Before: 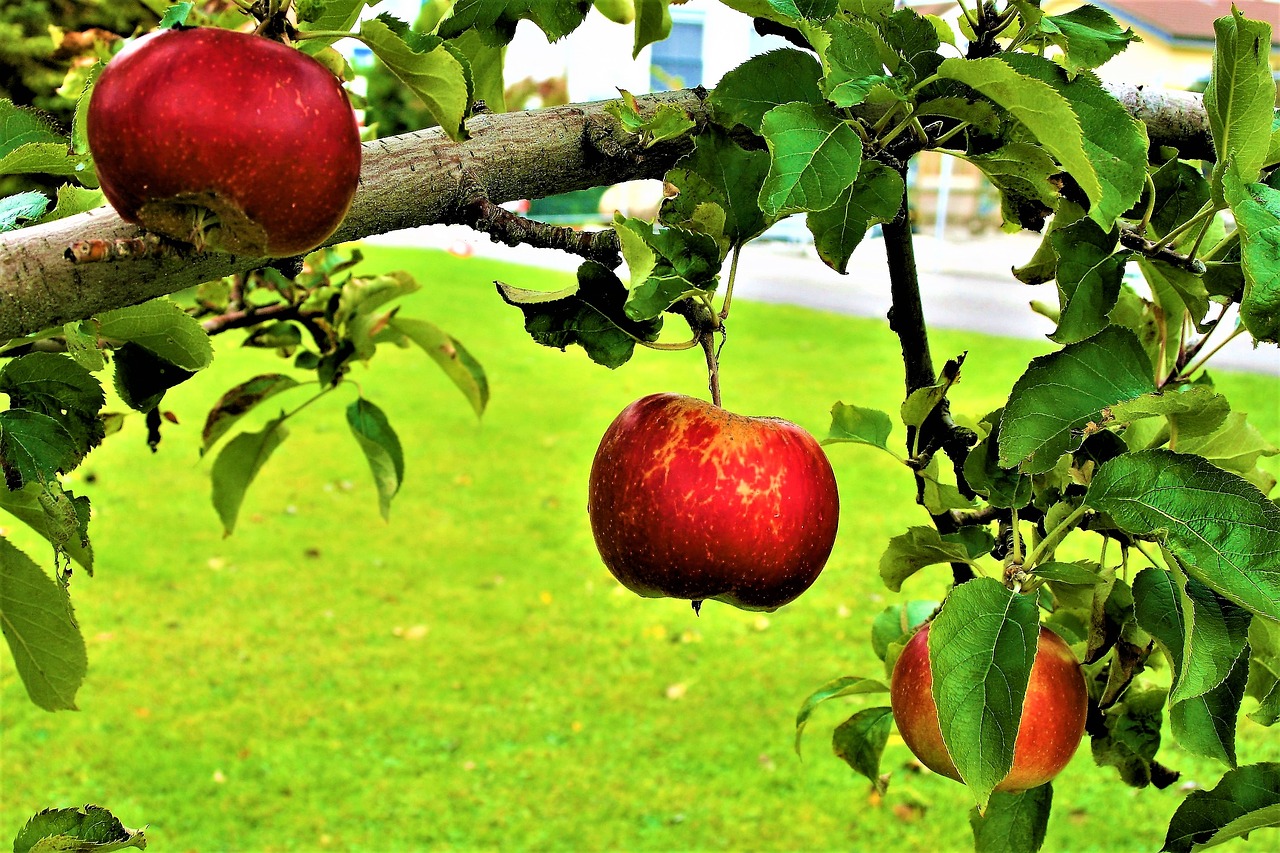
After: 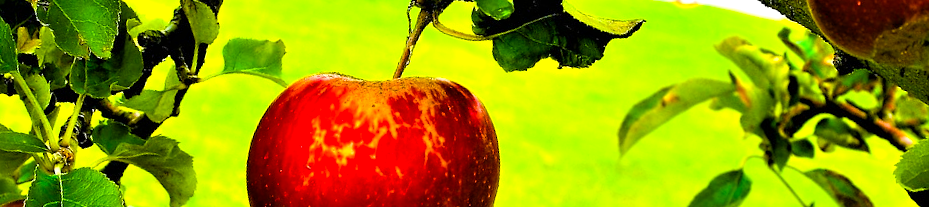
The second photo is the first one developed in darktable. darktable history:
crop and rotate: angle 16.12°, top 30.835%, bottom 35.653%
color balance rgb: linear chroma grading › shadows 10%, linear chroma grading › highlights 10%, linear chroma grading › global chroma 15%, linear chroma grading › mid-tones 15%, perceptual saturation grading › global saturation 40%, perceptual saturation grading › highlights -25%, perceptual saturation grading › mid-tones 35%, perceptual saturation grading › shadows 35%, perceptual brilliance grading › global brilliance 11.29%, global vibrance 11.29%
